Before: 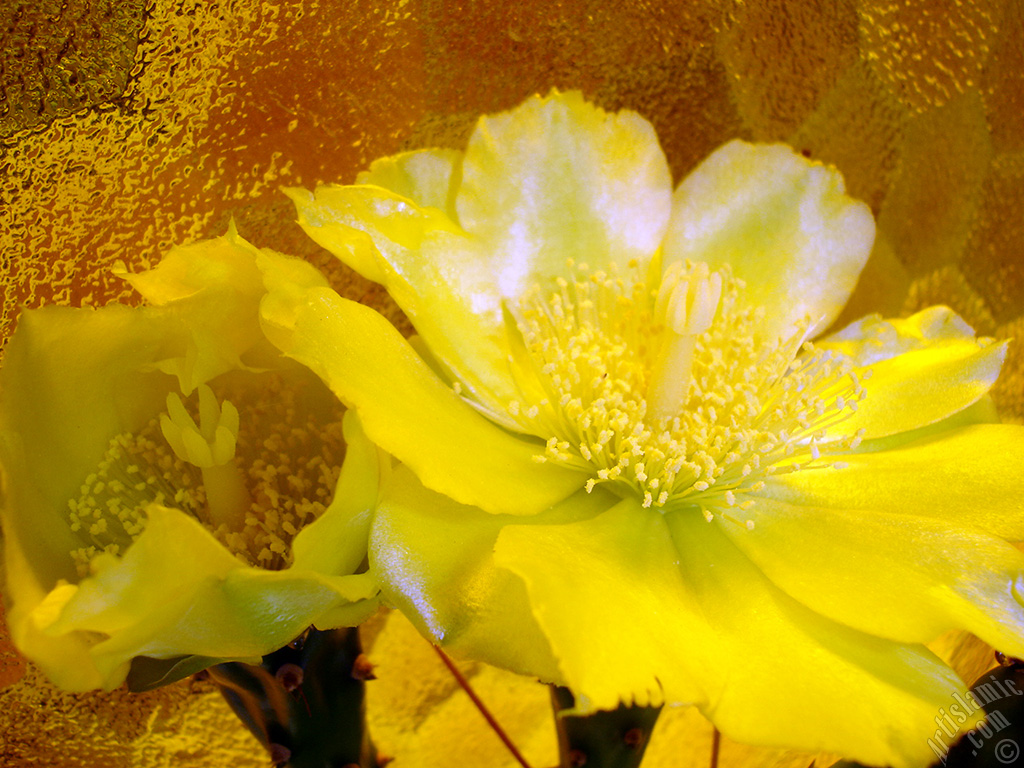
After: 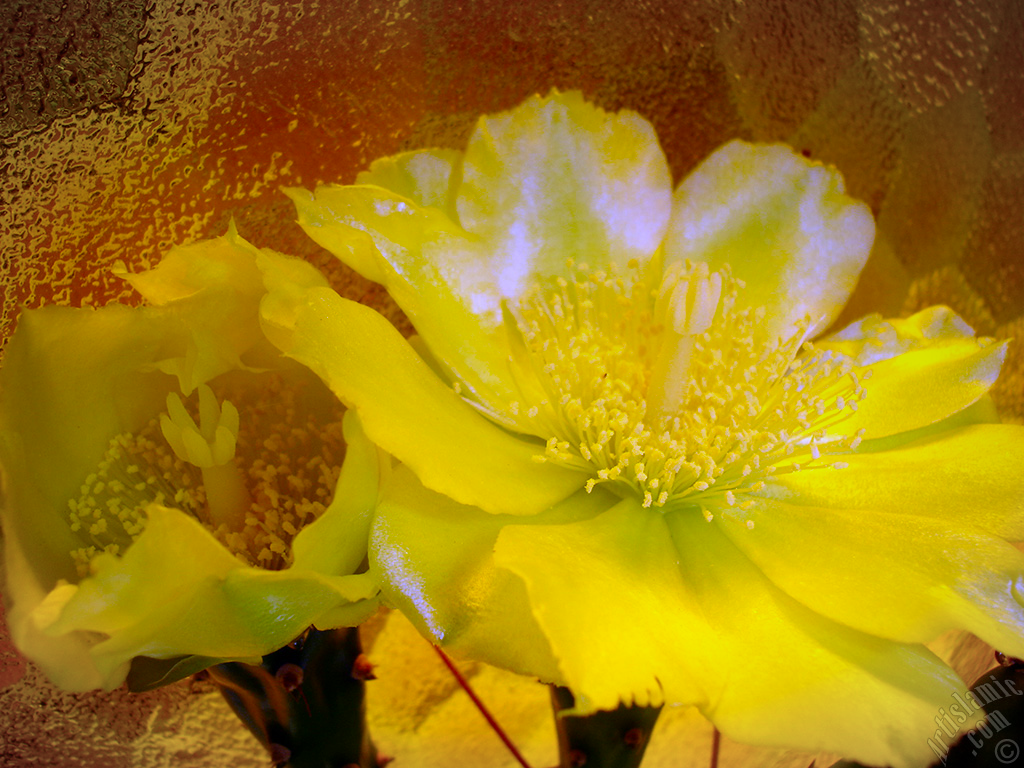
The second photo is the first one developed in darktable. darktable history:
color correction: saturation 1.32
graduated density: hue 238.83°, saturation 50%
vignetting: fall-off radius 100%, width/height ratio 1.337
